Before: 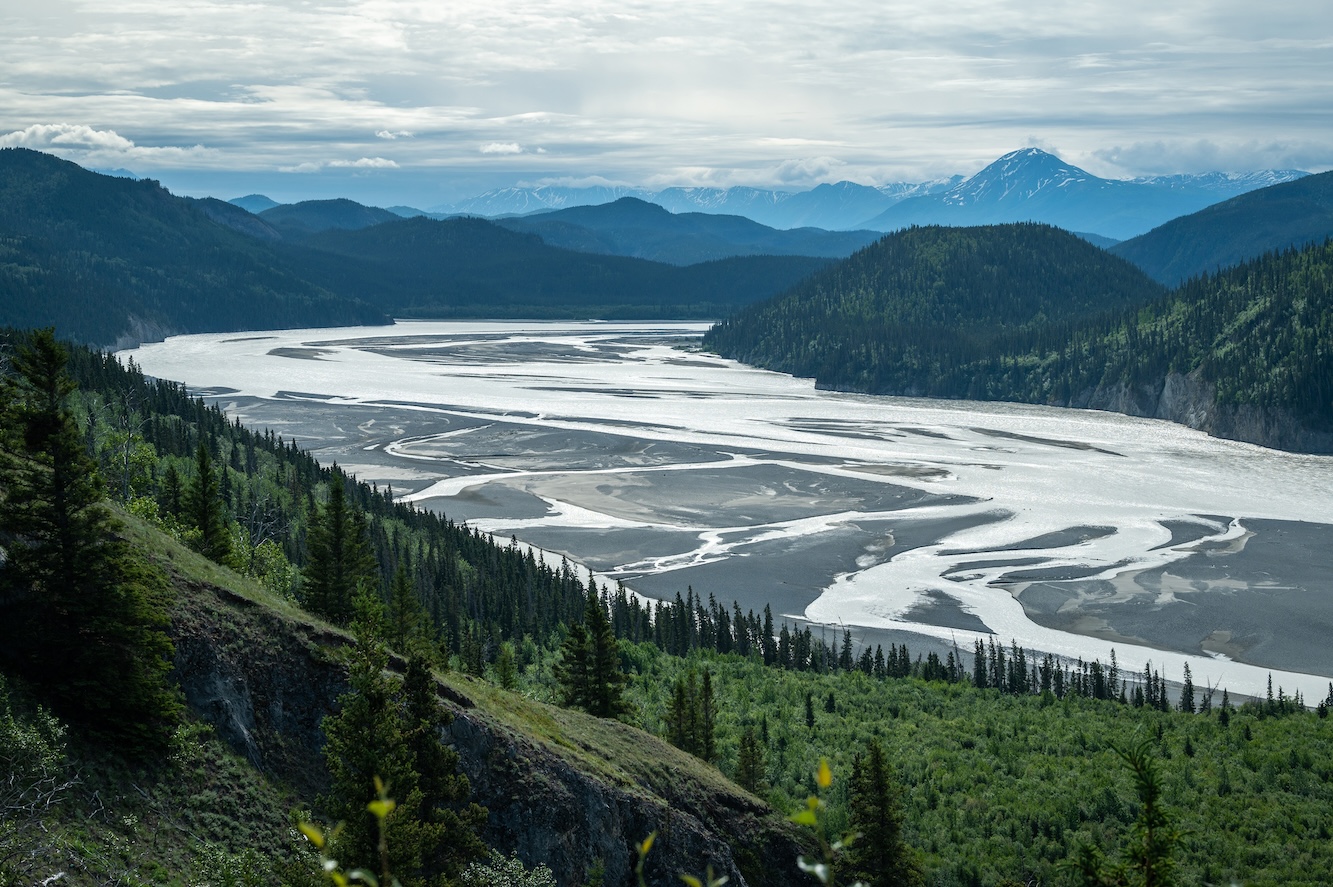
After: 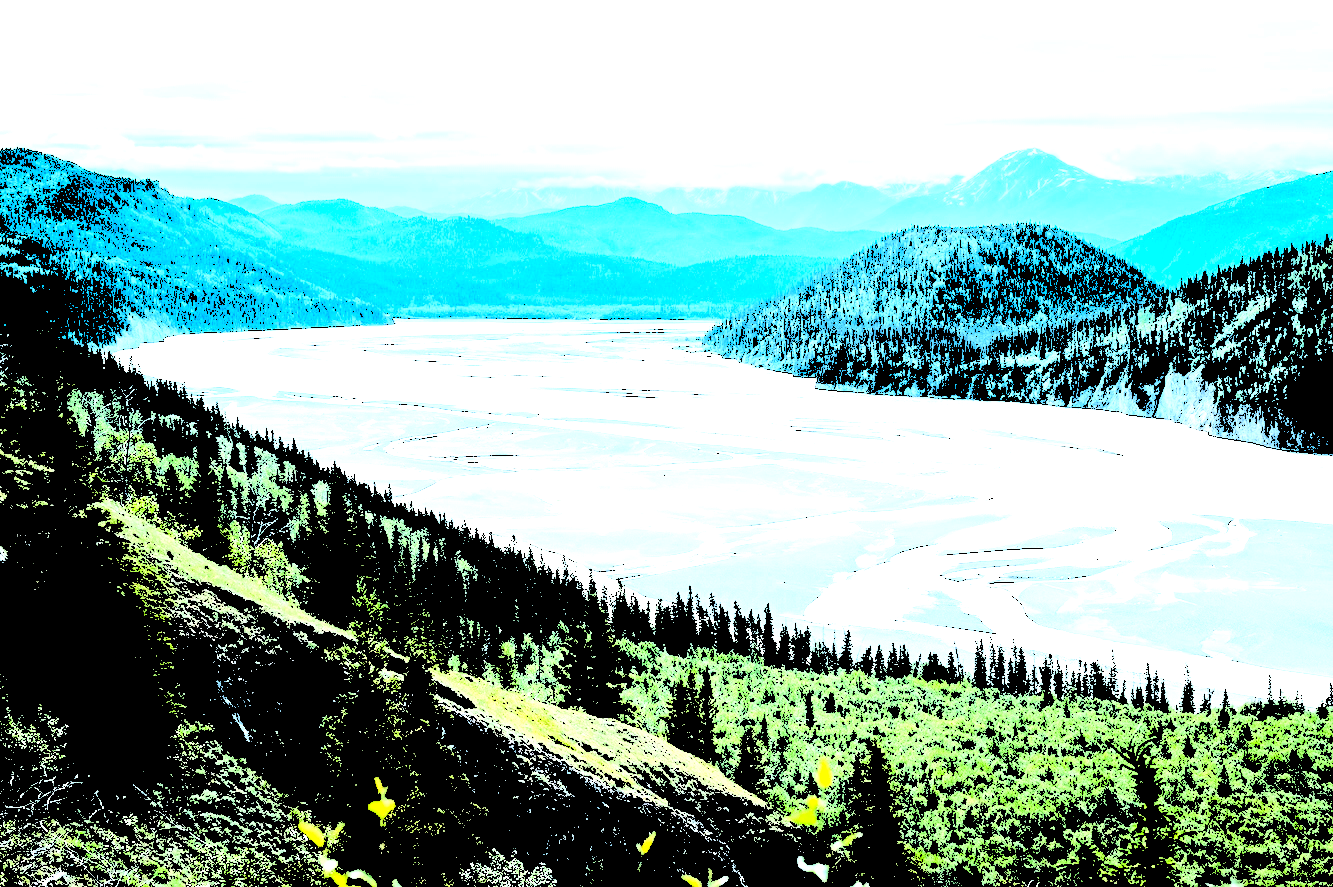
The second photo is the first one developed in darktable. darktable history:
rgb curve: curves: ch0 [(0, 0) (0.21, 0.15) (0.24, 0.21) (0.5, 0.75) (0.75, 0.96) (0.89, 0.99) (1, 1)]; ch1 [(0, 0.02) (0.21, 0.13) (0.25, 0.2) (0.5, 0.67) (0.75, 0.9) (0.89, 0.97) (1, 1)]; ch2 [(0, 0.02) (0.21, 0.13) (0.25, 0.2) (0.5, 0.67) (0.75, 0.9) (0.89, 0.97) (1, 1)], compensate middle gray true
levels: levels [0.246, 0.246, 0.506]
